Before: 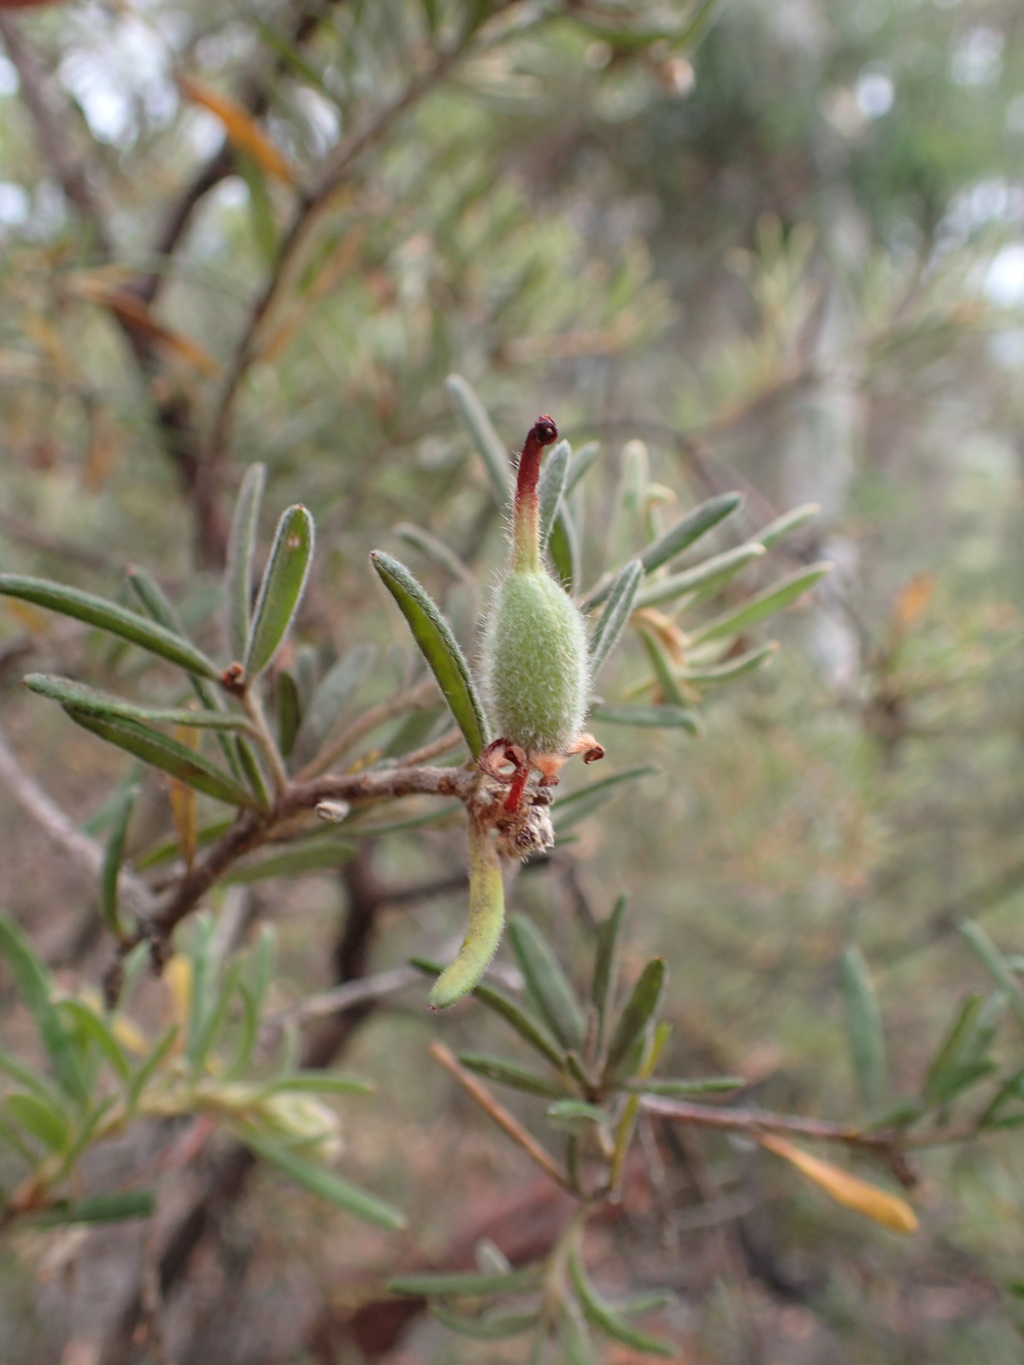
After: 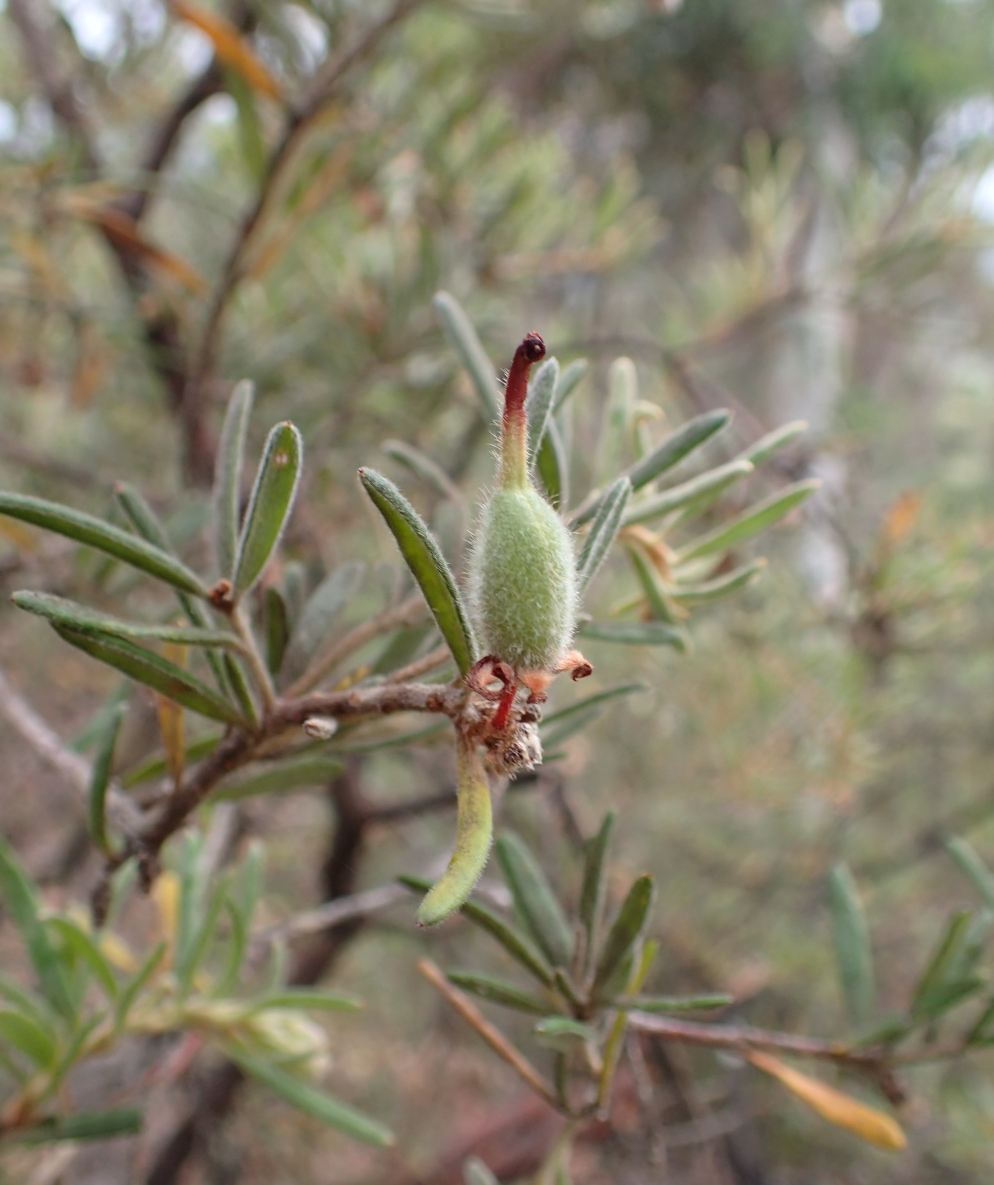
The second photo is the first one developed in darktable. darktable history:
local contrast: mode bilateral grid, contrast 15, coarseness 36, detail 105%, midtone range 0.2
crop: left 1.202%, top 6.151%, right 1.661%, bottom 7.005%
